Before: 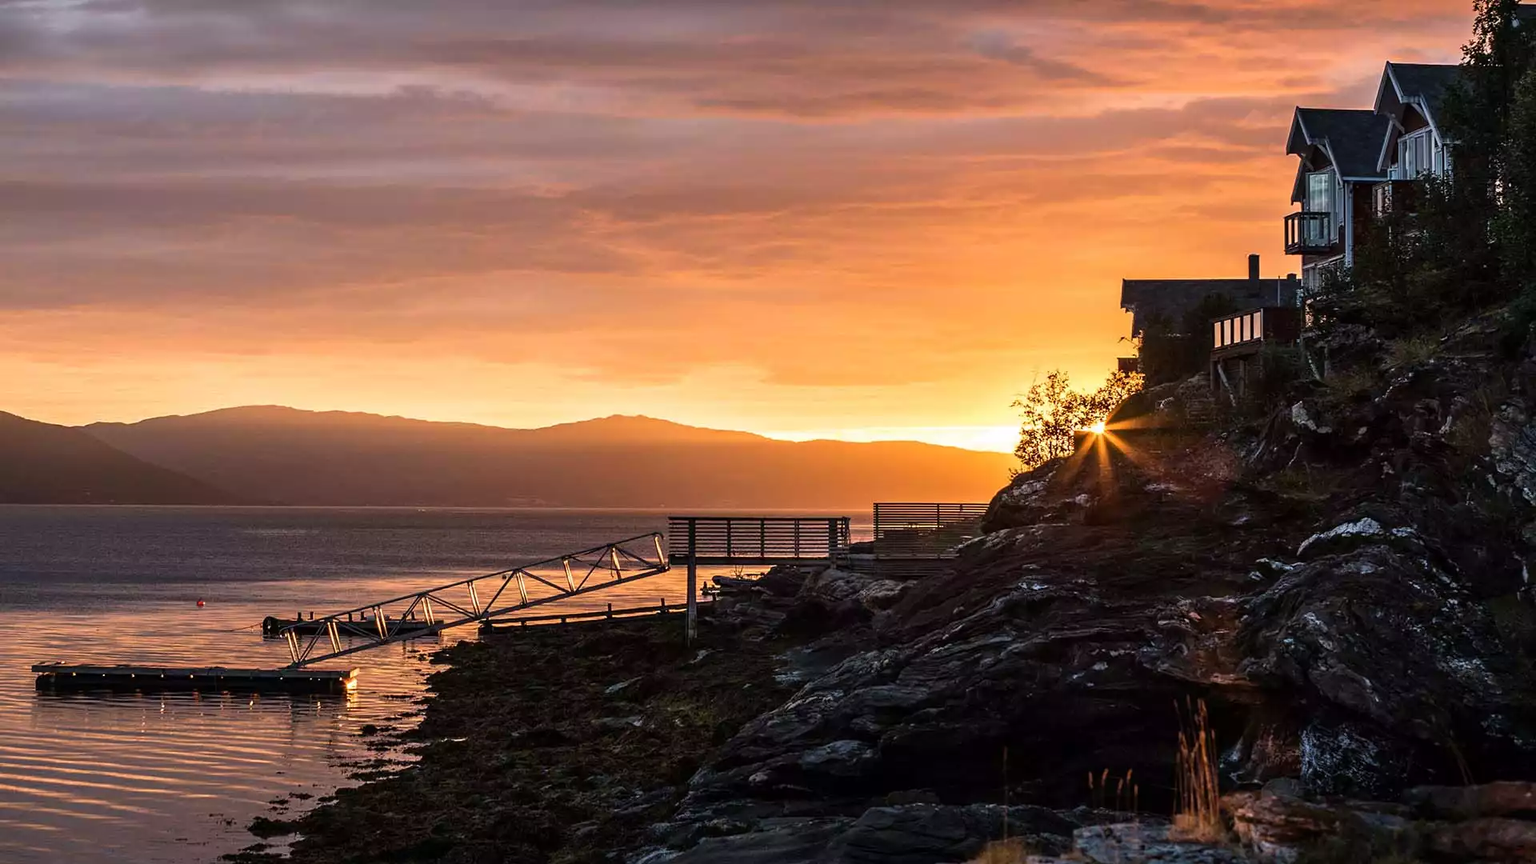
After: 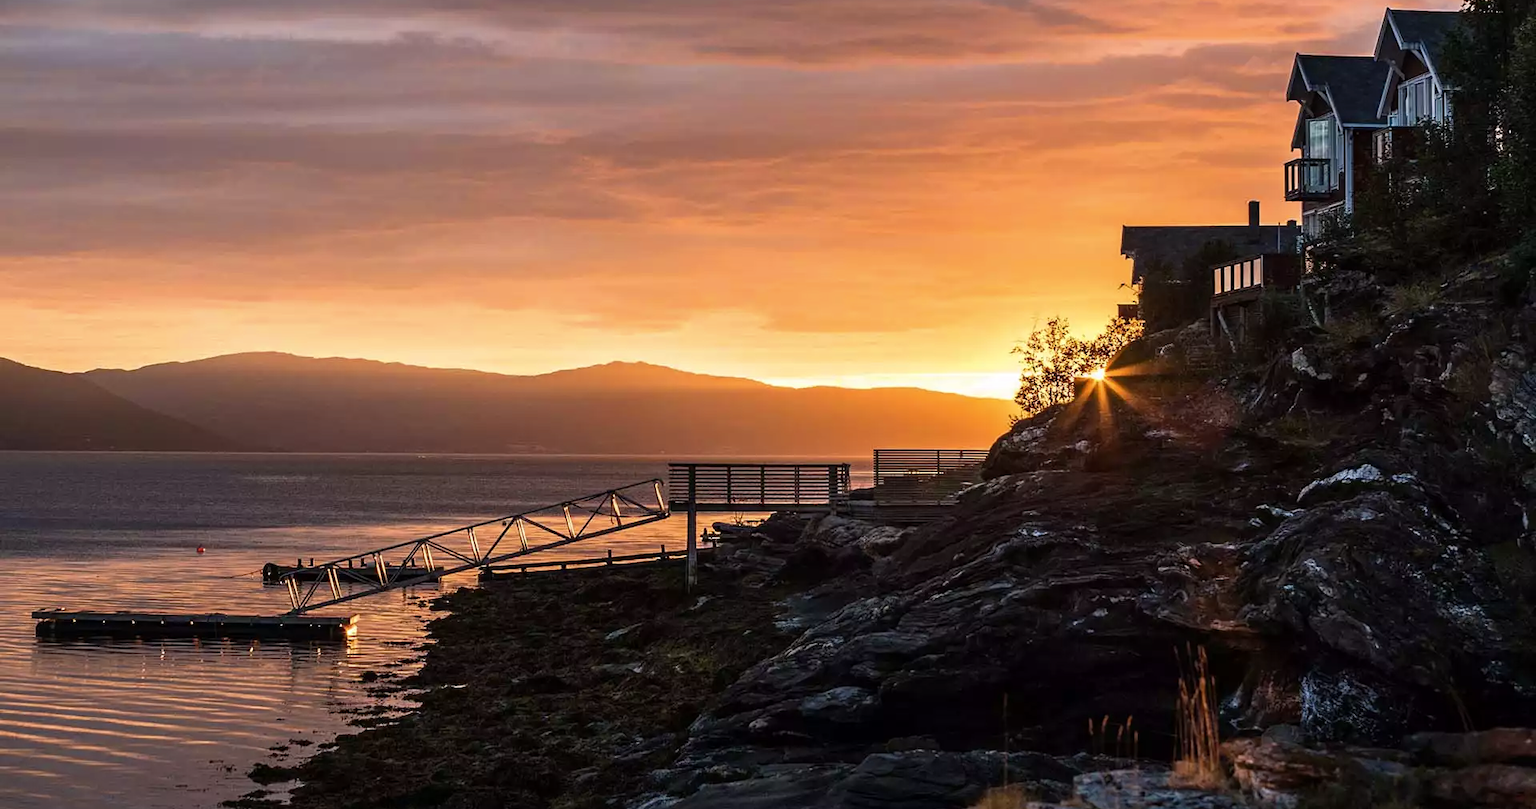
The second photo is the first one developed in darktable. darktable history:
crop and rotate: top 6.25%
color zones: curves: ch0 [(0.068, 0.464) (0.25, 0.5) (0.48, 0.508) (0.75, 0.536) (0.886, 0.476) (0.967, 0.456)]; ch1 [(0.066, 0.456) (0.25, 0.5) (0.616, 0.508) (0.746, 0.56) (0.934, 0.444)]
